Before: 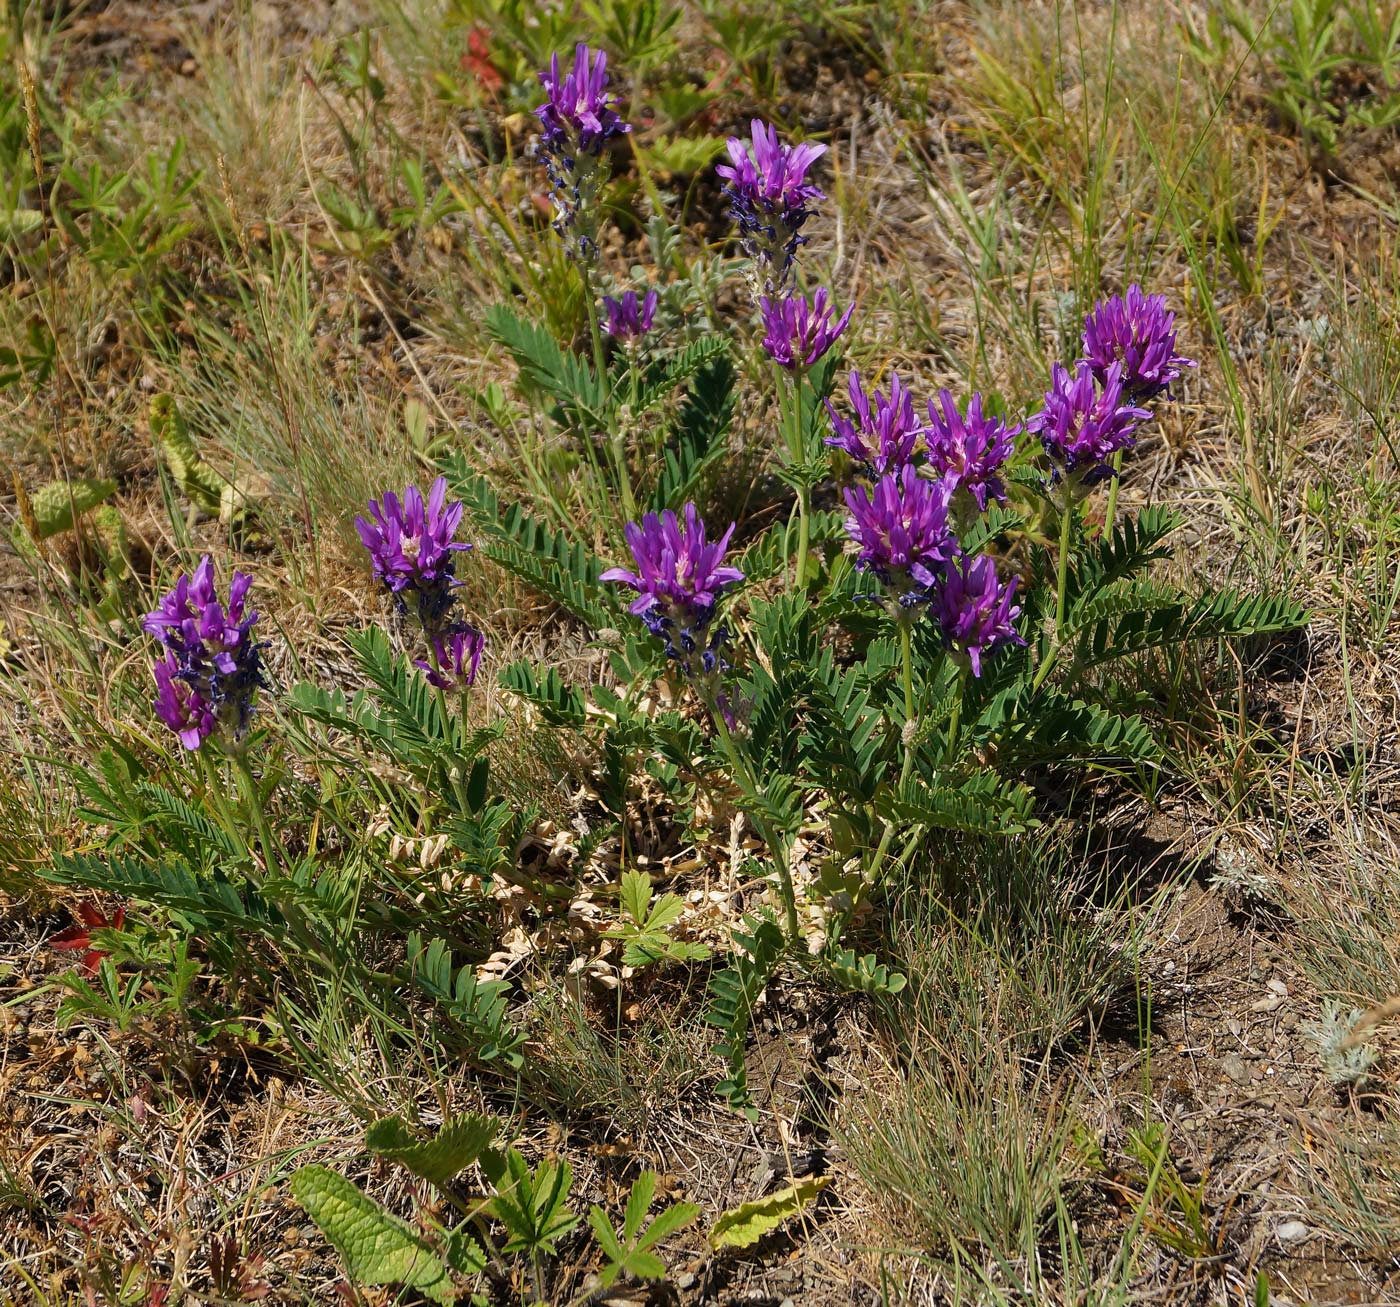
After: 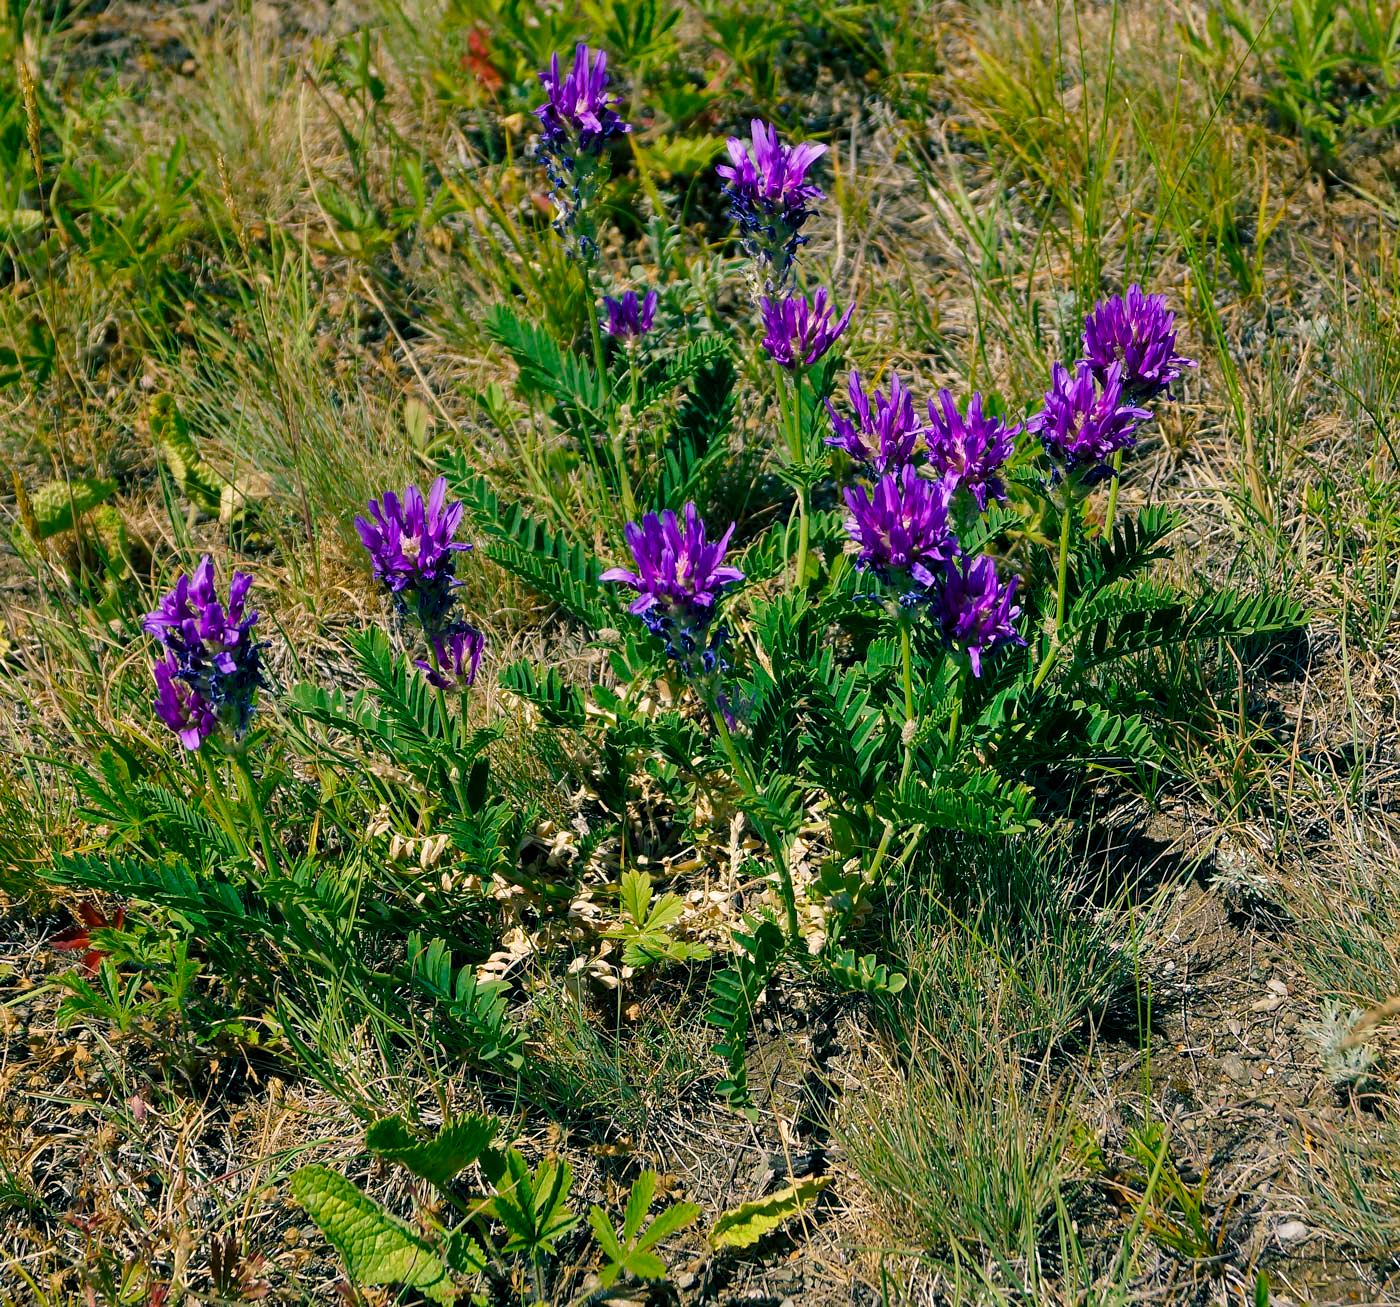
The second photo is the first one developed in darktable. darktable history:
shadows and highlights: low approximation 0.01, soften with gaussian
color balance rgb: shadows lift › luminance -28.76%, shadows lift › chroma 10%, shadows lift › hue 230°, power › chroma 0.5%, power › hue 215°, highlights gain › luminance 7.14%, highlights gain › chroma 1%, highlights gain › hue 50°, global offset › luminance -0.29%, global offset › hue 260°, perceptual saturation grading › global saturation 20%, perceptual saturation grading › highlights -13.92%, perceptual saturation grading › shadows 50%
